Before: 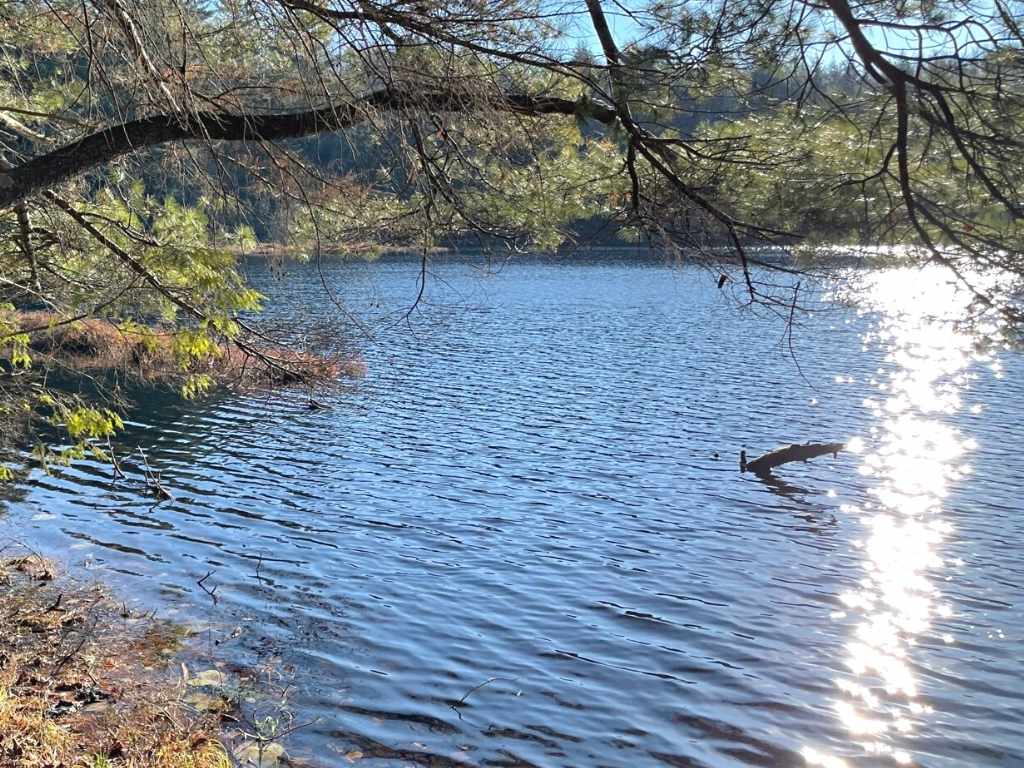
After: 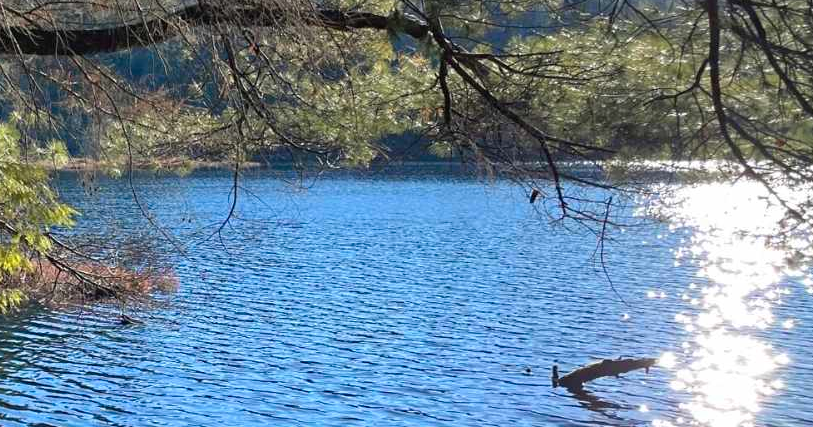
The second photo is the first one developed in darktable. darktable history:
color zones: curves: ch1 [(0.25, 0.5) (0.747, 0.71)]
crop: left 18.38%, top 11.092%, right 2.134%, bottom 33.217%
